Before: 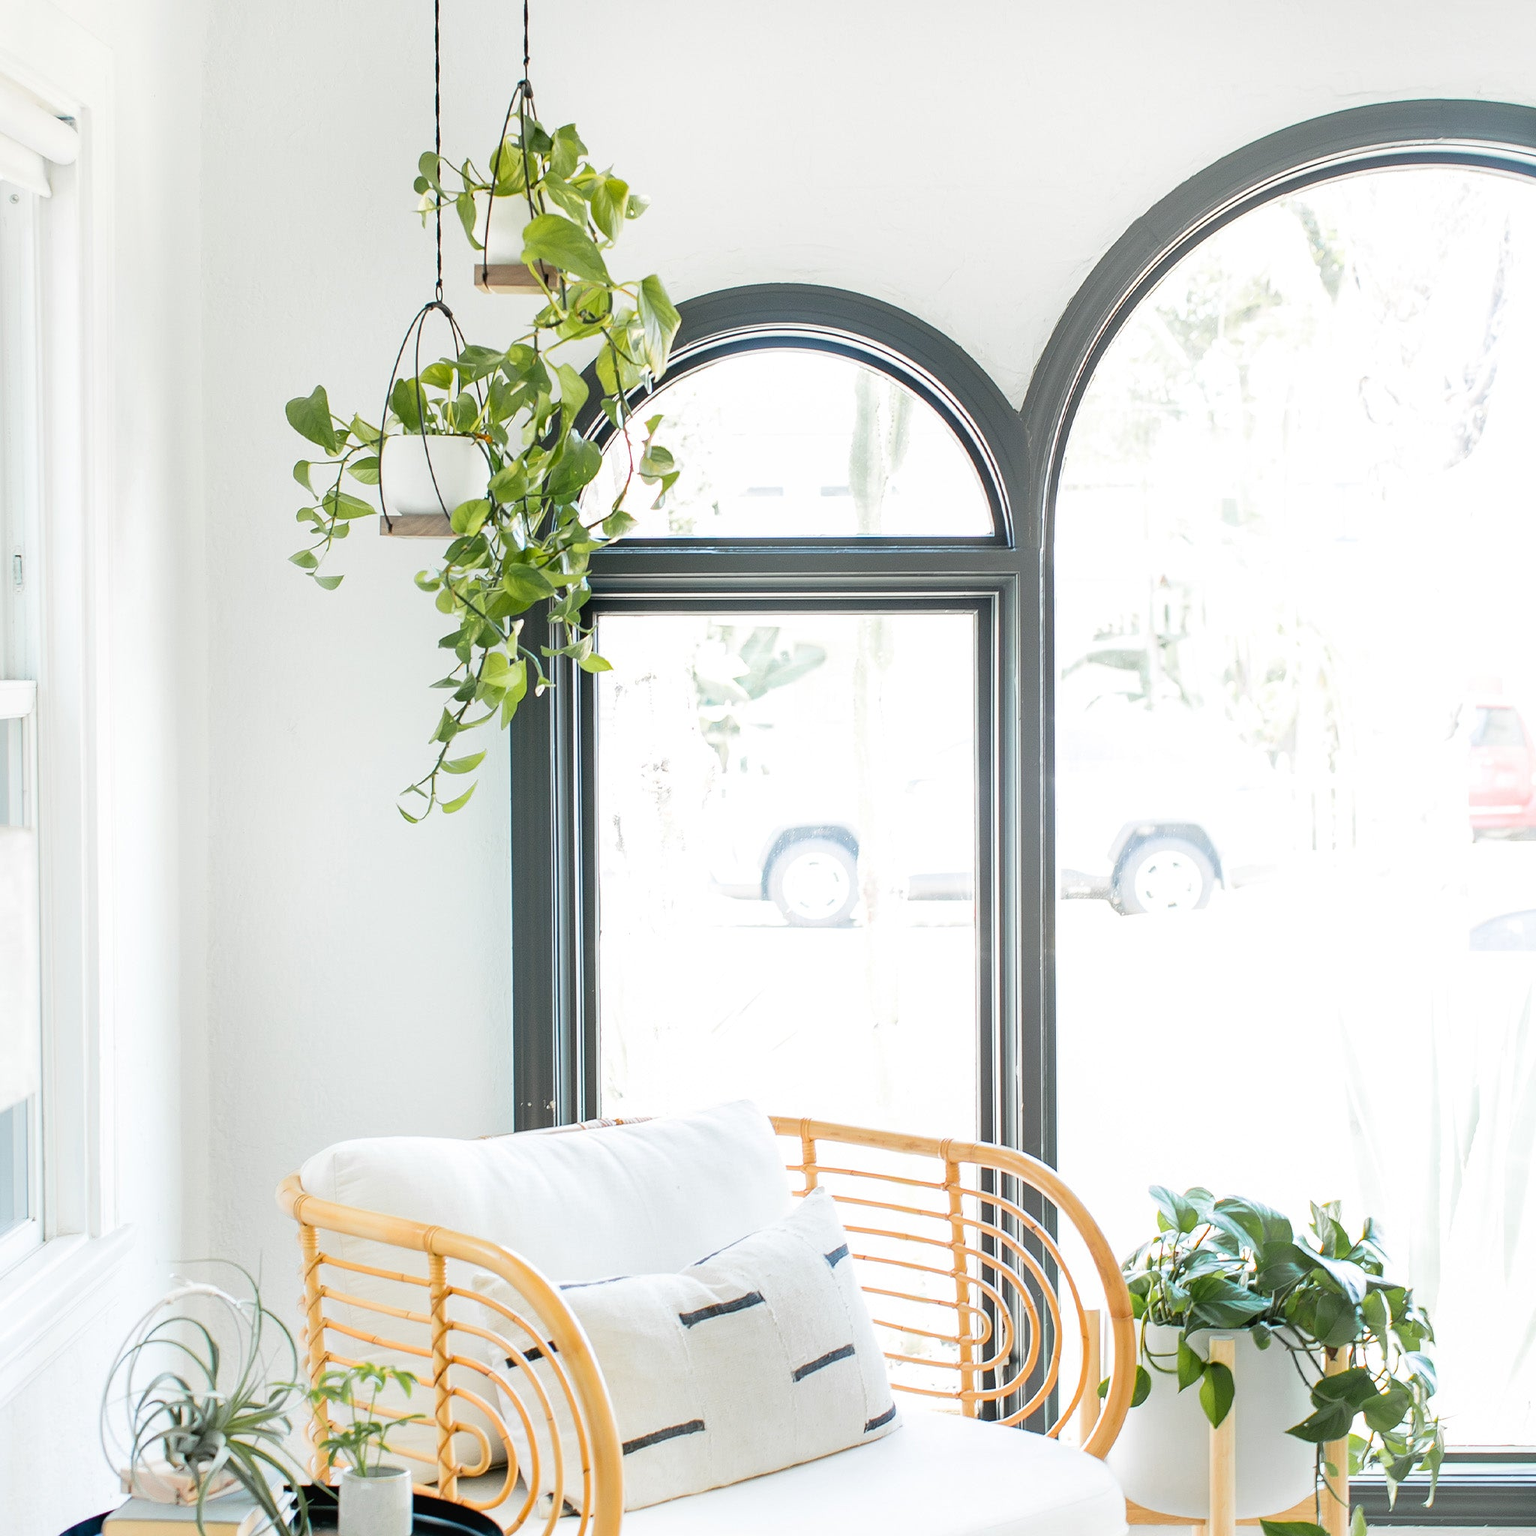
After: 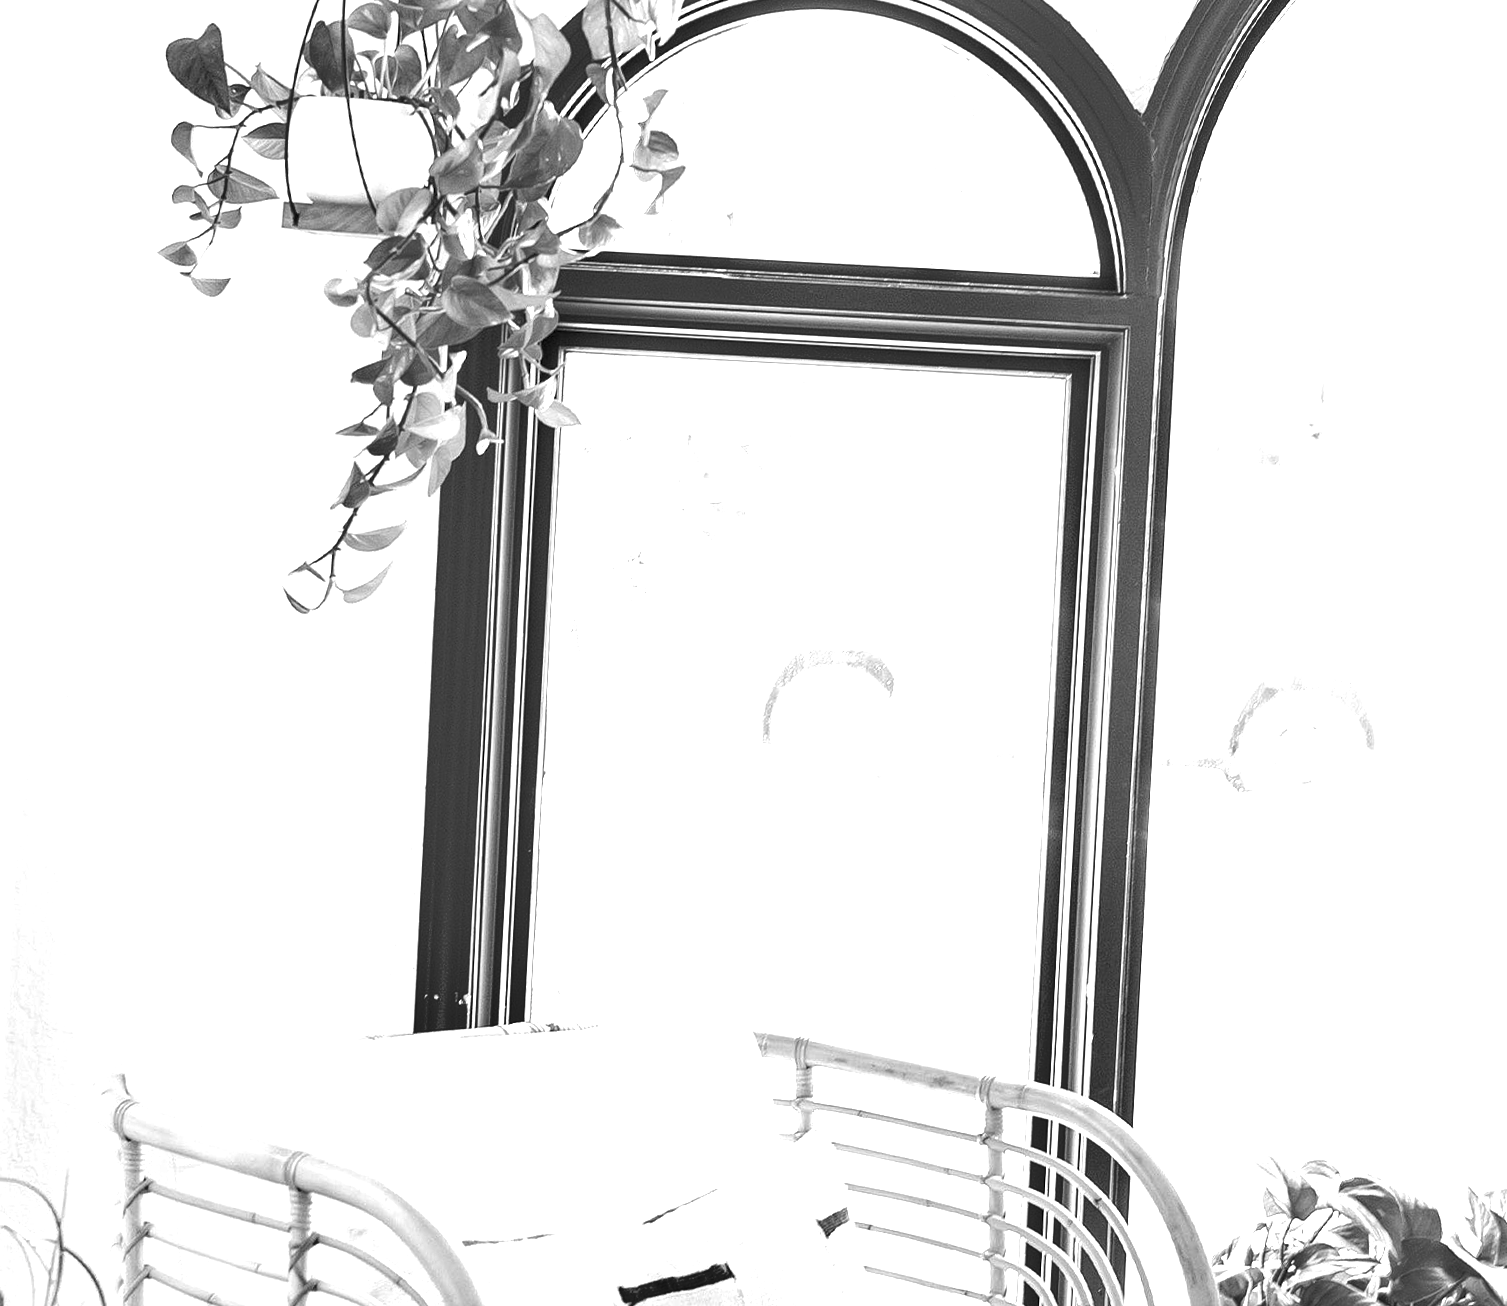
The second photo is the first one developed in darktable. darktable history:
exposure: exposure 0.648 EV, compensate highlight preservation false
crop and rotate: angle -3.37°, left 9.79%, top 20.73%, right 12.42%, bottom 11.82%
white balance: red 0.926, green 1.003, blue 1.133
local contrast: highlights 100%, shadows 100%, detail 131%, midtone range 0.2
tone equalizer: on, module defaults
shadows and highlights: shadows 49, highlights -41, soften with gaussian
monochrome: a 32, b 64, size 2.3, highlights 1
